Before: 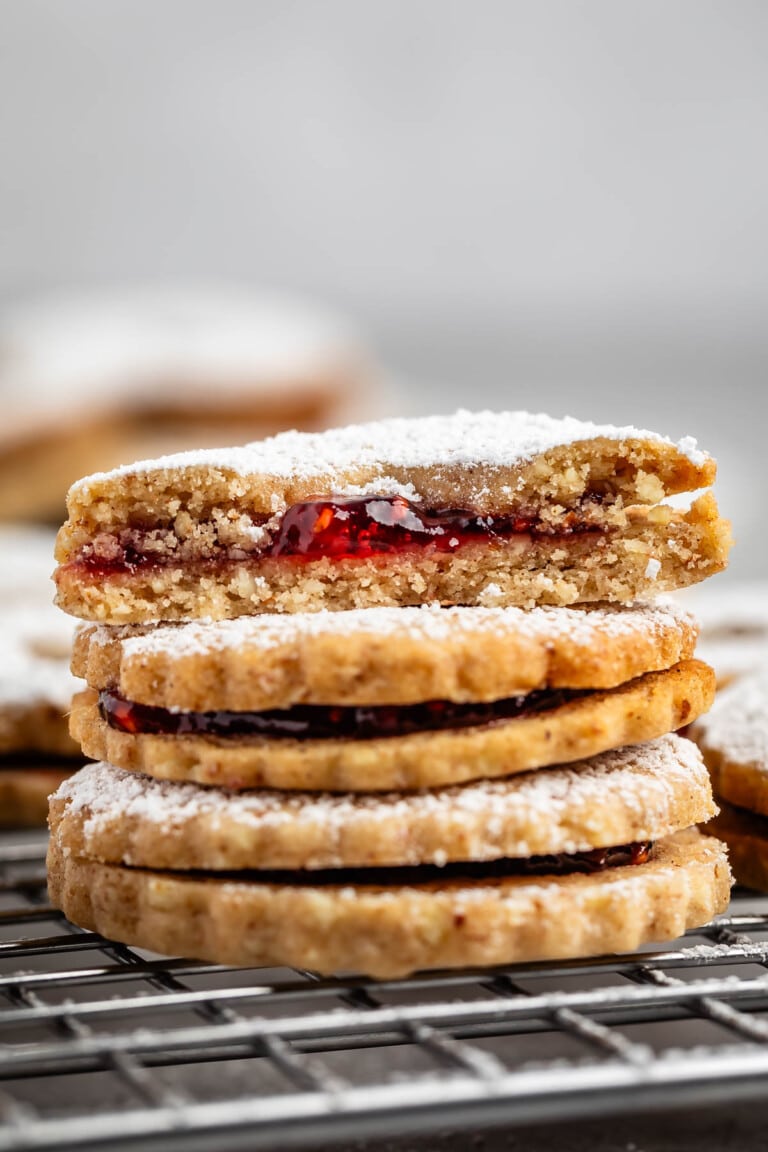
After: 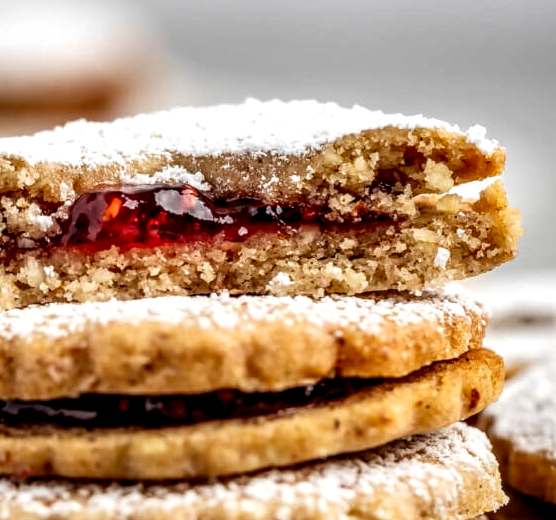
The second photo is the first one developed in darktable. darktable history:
crop and rotate: left 27.575%, top 27.083%, bottom 27.714%
local contrast: highlights 60%, shadows 62%, detail 160%
